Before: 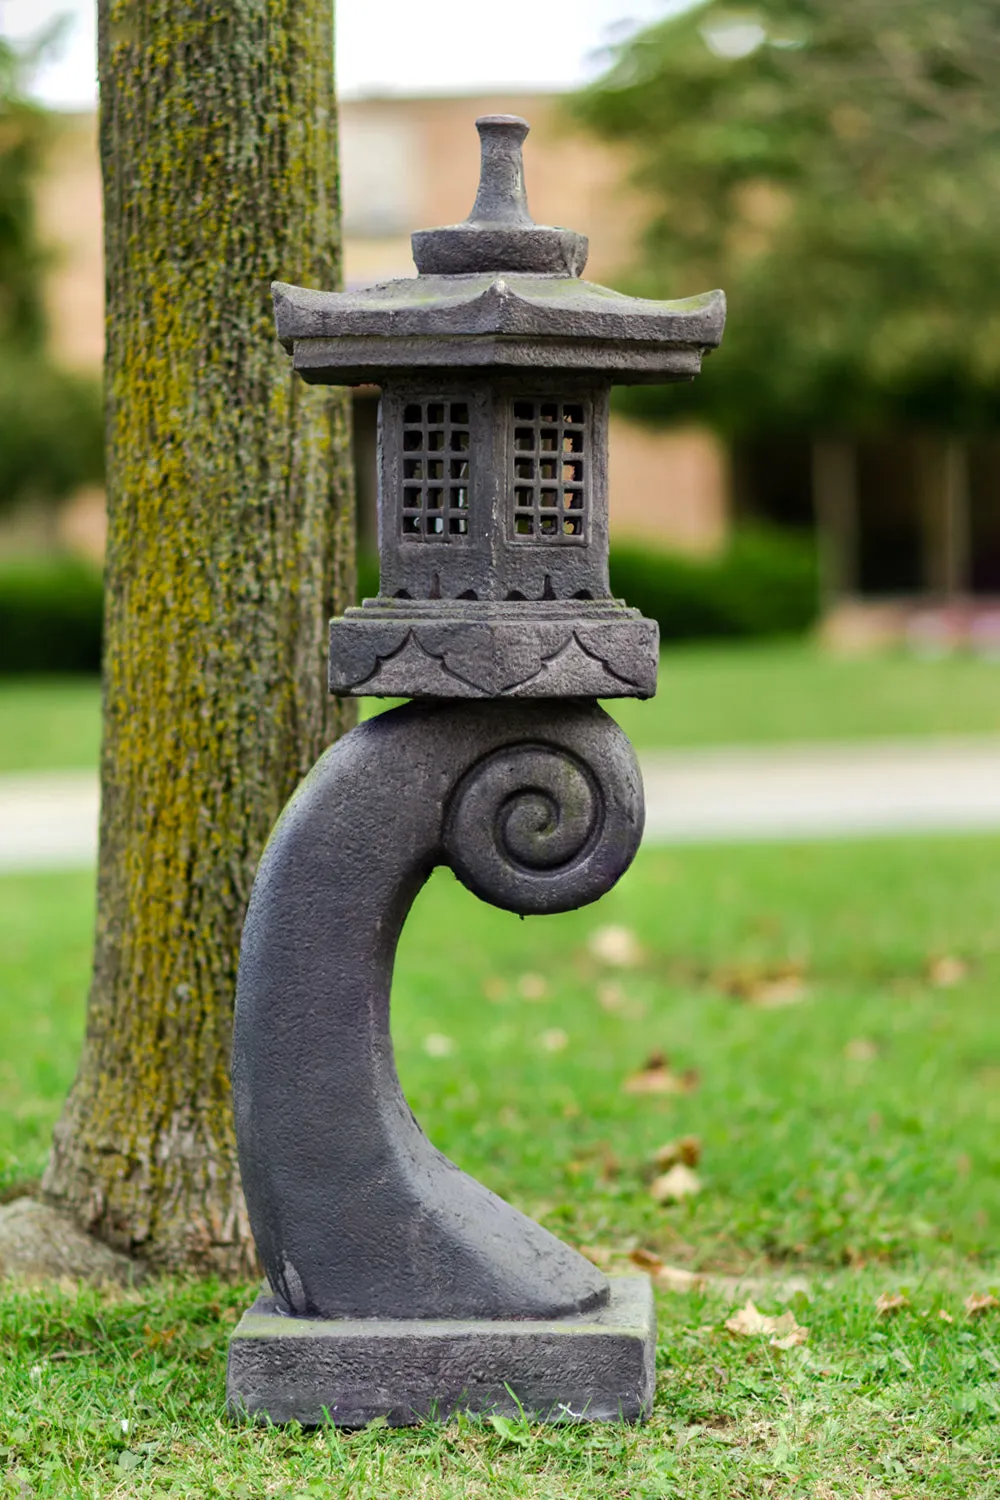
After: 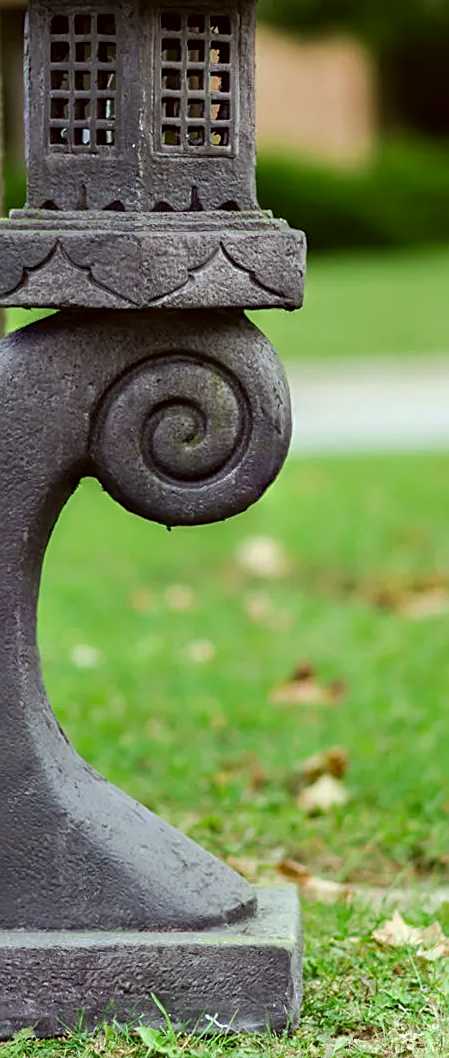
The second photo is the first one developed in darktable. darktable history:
color correction: highlights a* -5.06, highlights b* -4.13, shadows a* 4.08, shadows b* 4.16
sharpen: on, module defaults
crop: left 35.354%, top 25.995%, right 19.698%, bottom 3.435%
